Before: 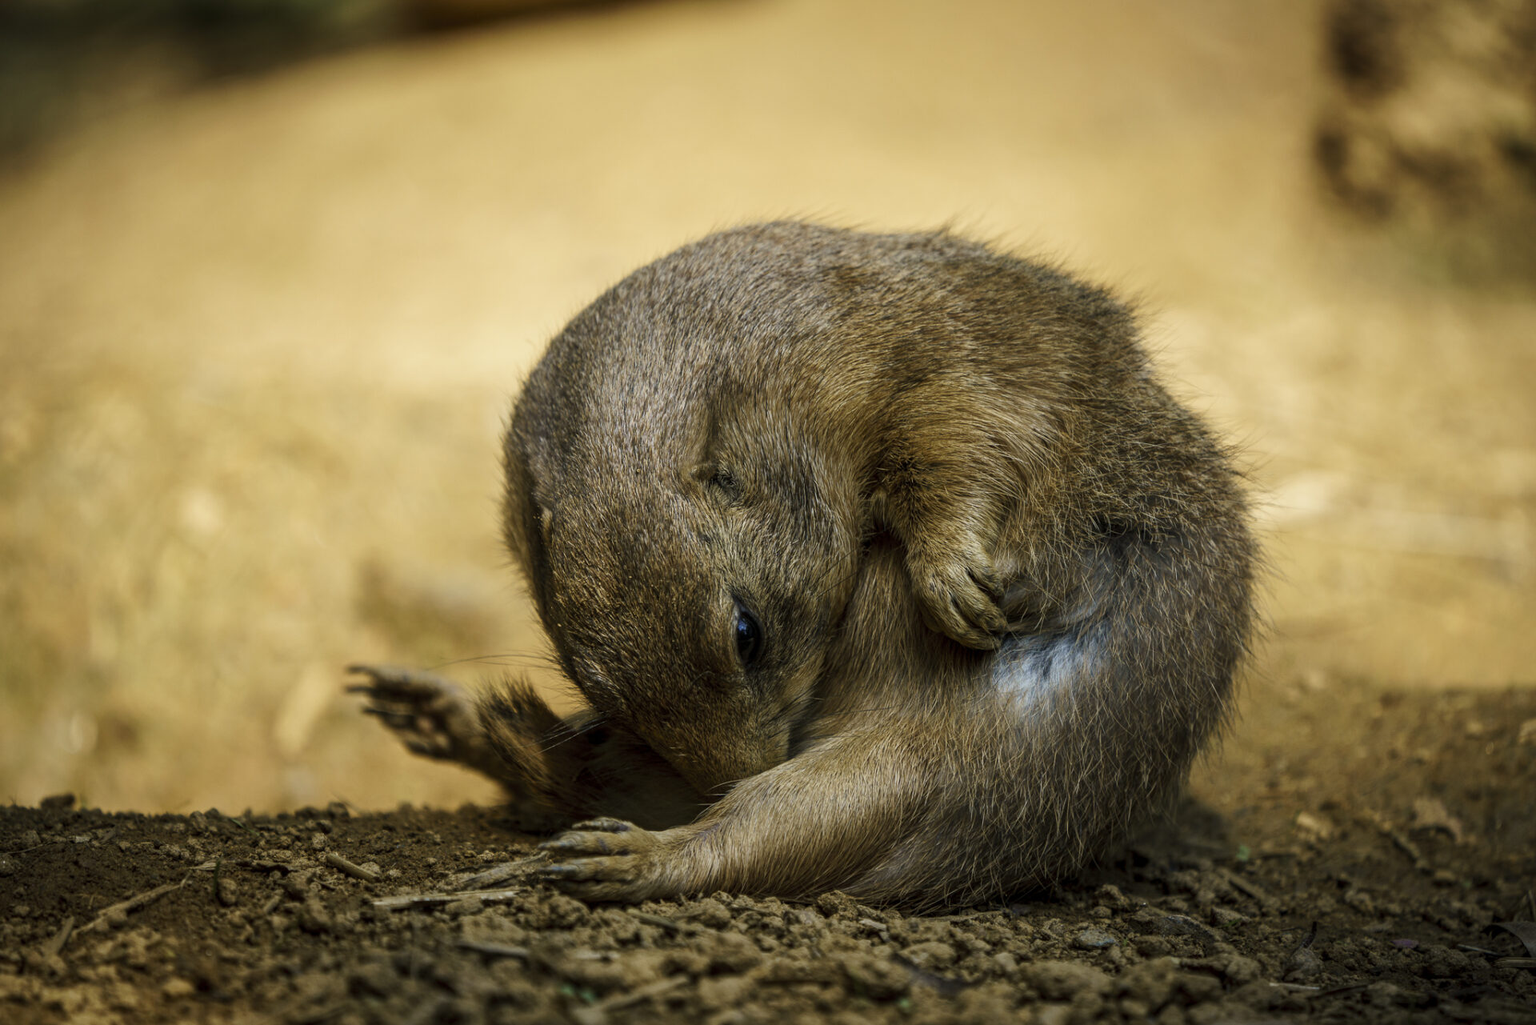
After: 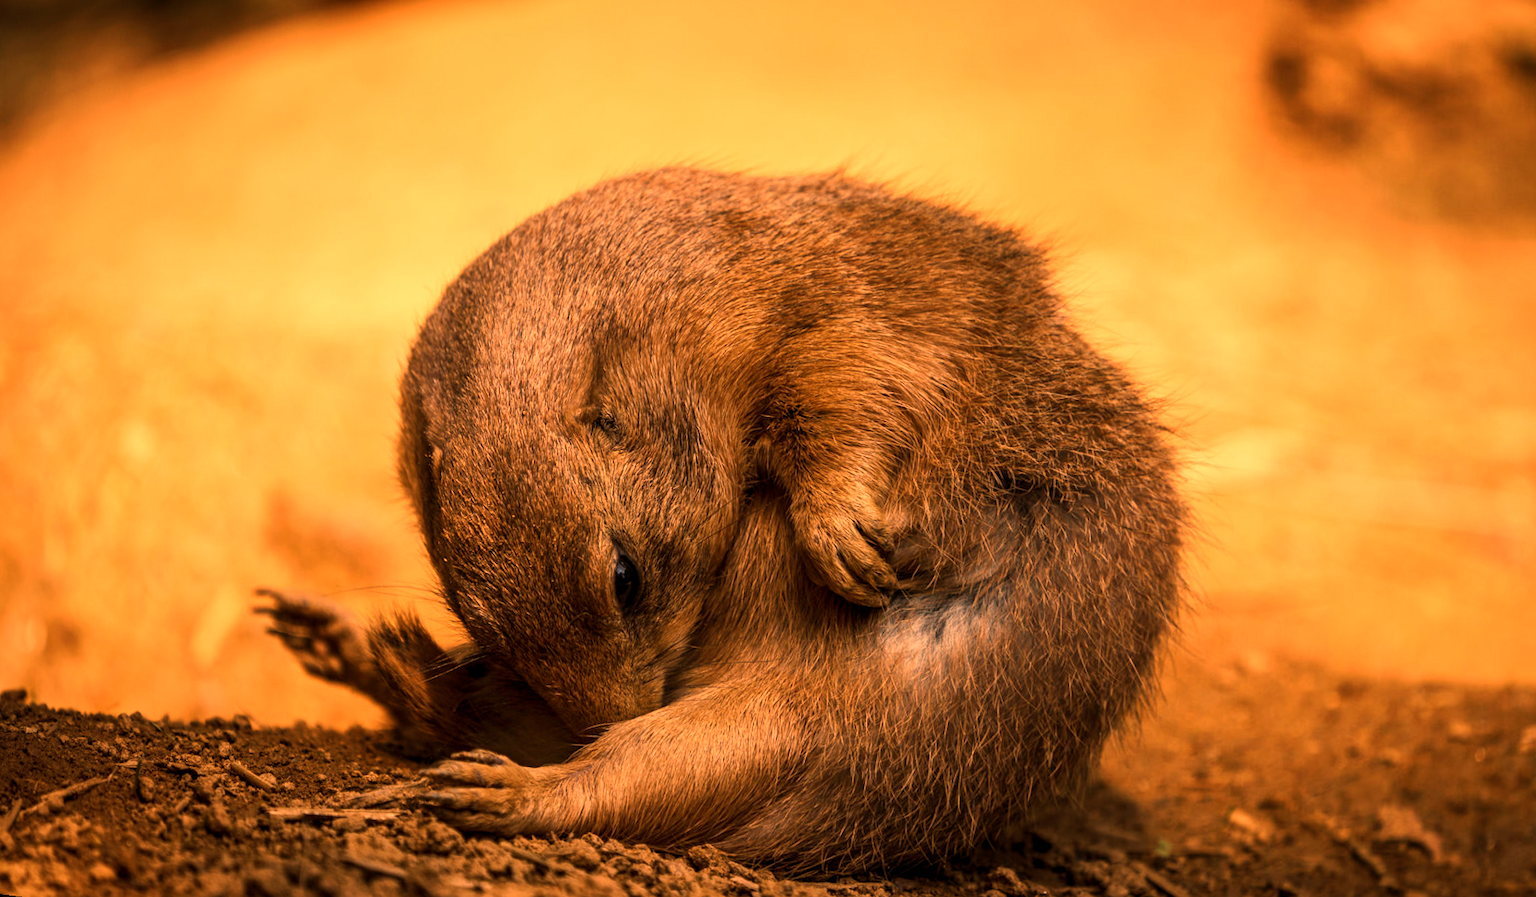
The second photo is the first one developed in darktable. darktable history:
color balance: mode lift, gamma, gain (sRGB)
white balance: red 1.467, blue 0.684
rotate and perspective: rotation 1.69°, lens shift (vertical) -0.023, lens shift (horizontal) -0.291, crop left 0.025, crop right 0.988, crop top 0.092, crop bottom 0.842
